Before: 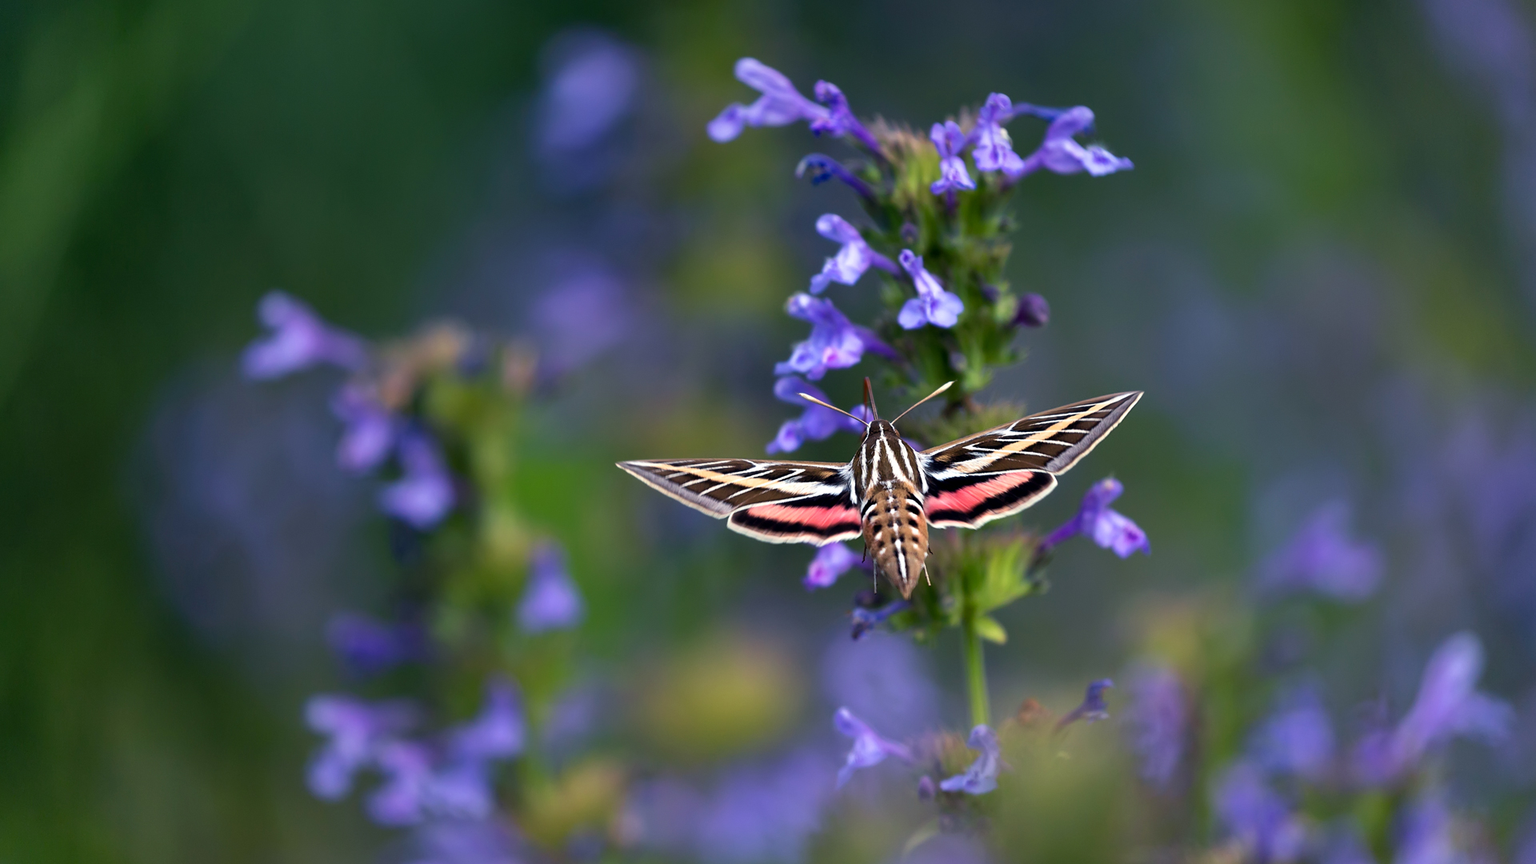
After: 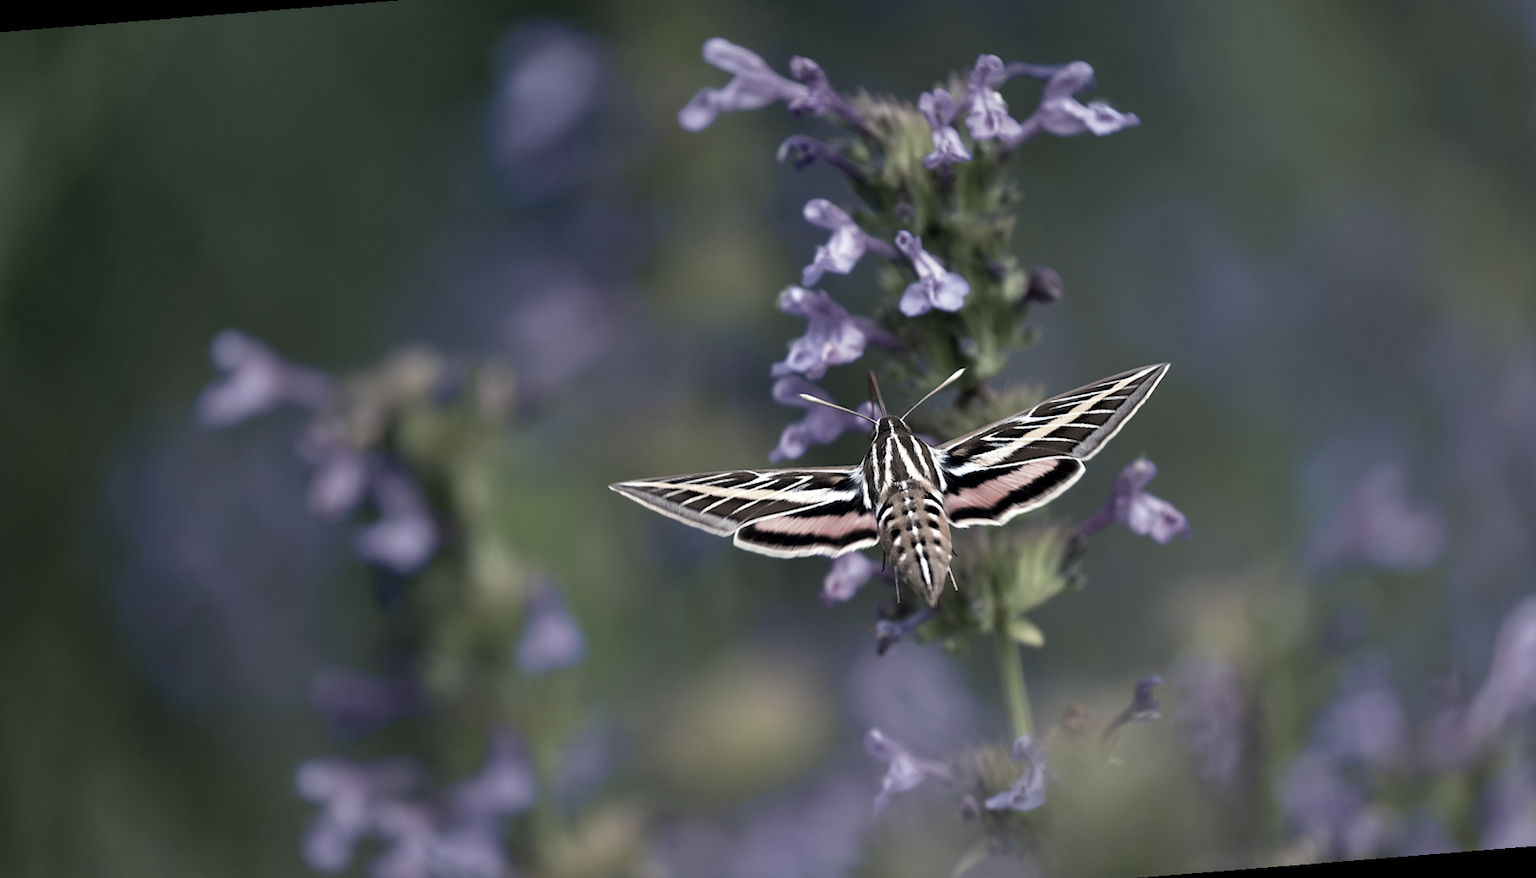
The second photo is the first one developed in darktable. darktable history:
color zones: curves: ch1 [(0.238, 0.163) (0.476, 0.2) (0.733, 0.322) (0.848, 0.134)]
rotate and perspective: rotation -4.57°, crop left 0.054, crop right 0.944, crop top 0.087, crop bottom 0.914
